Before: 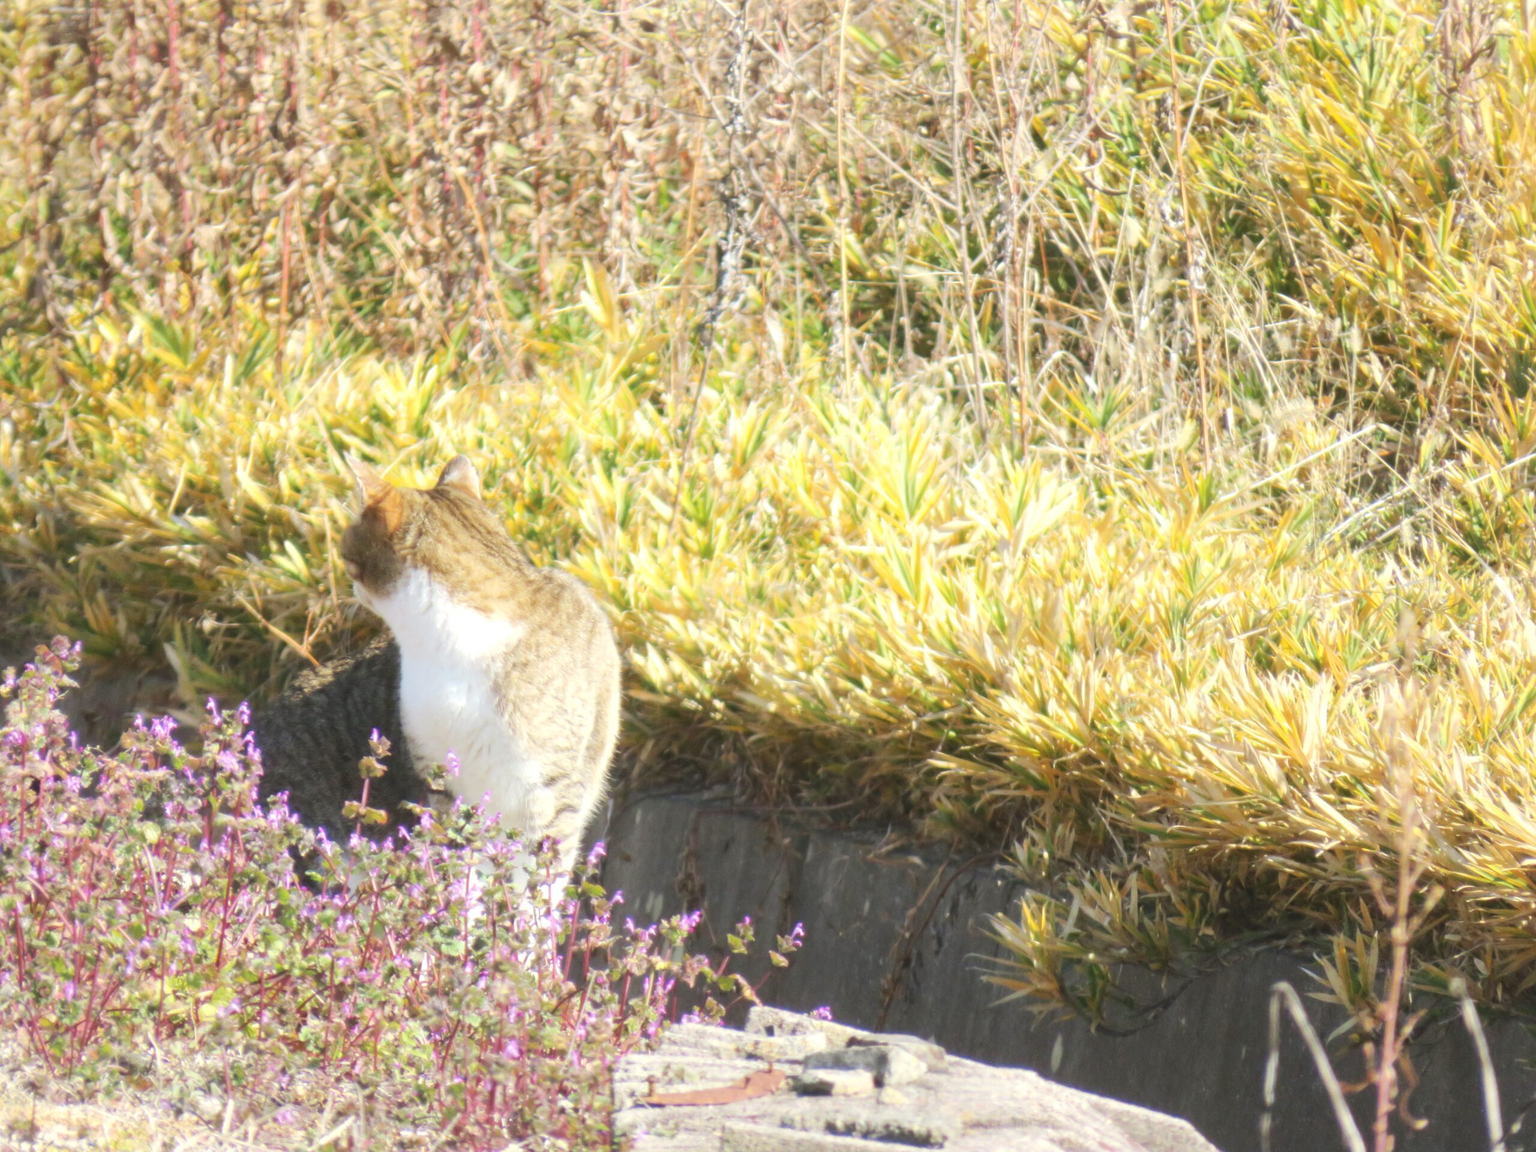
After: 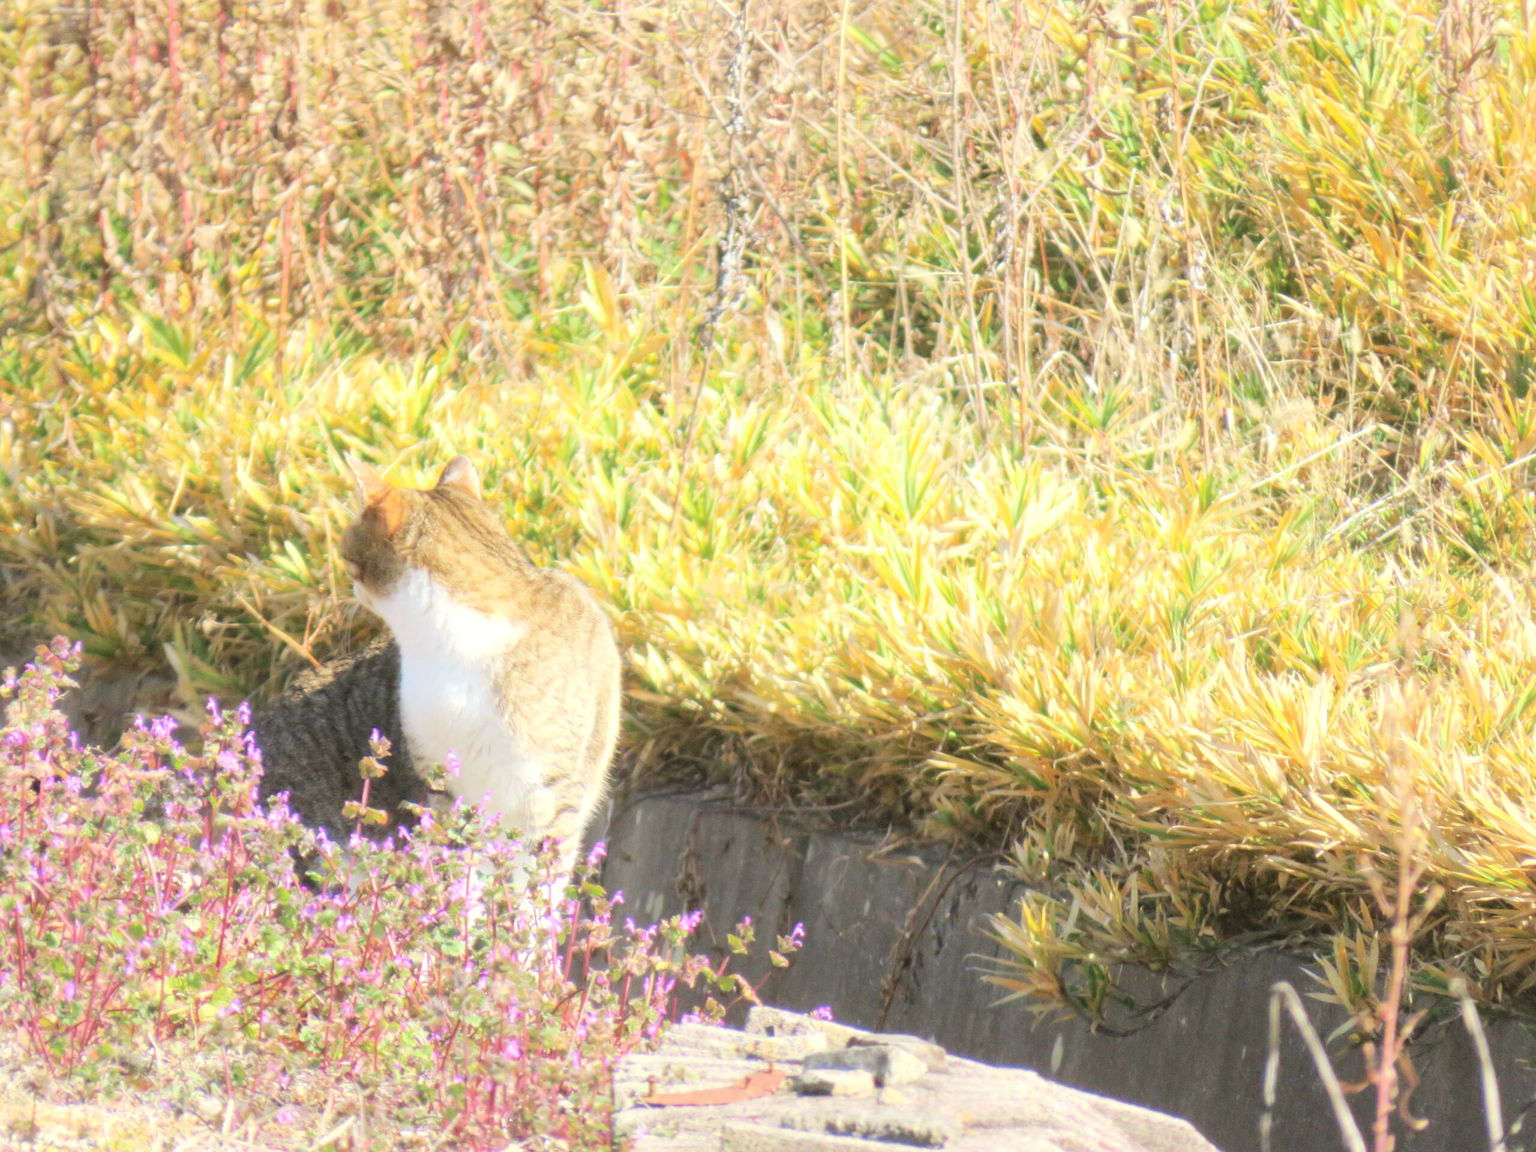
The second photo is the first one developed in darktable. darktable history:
tone curve: curves: ch0 [(0, 0.01) (0.052, 0.045) (0.136, 0.133) (0.275, 0.35) (0.43, 0.54) (0.676, 0.751) (0.89, 0.919) (1, 1)]; ch1 [(0, 0) (0.094, 0.081) (0.285, 0.299) (0.385, 0.403) (0.447, 0.429) (0.495, 0.496) (0.544, 0.552) (0.589, 0.612) (0.722, 0.728) (1, 1)]; ch2 [(0, 0) (0.257, 0.217) (0.43, 0.421) (0.498, 0.507) (0.531, 0.544) (0.56, 0.579) (0.625, 0.642) (1, 1)], color space Lab, independent channels, preserve colors none
